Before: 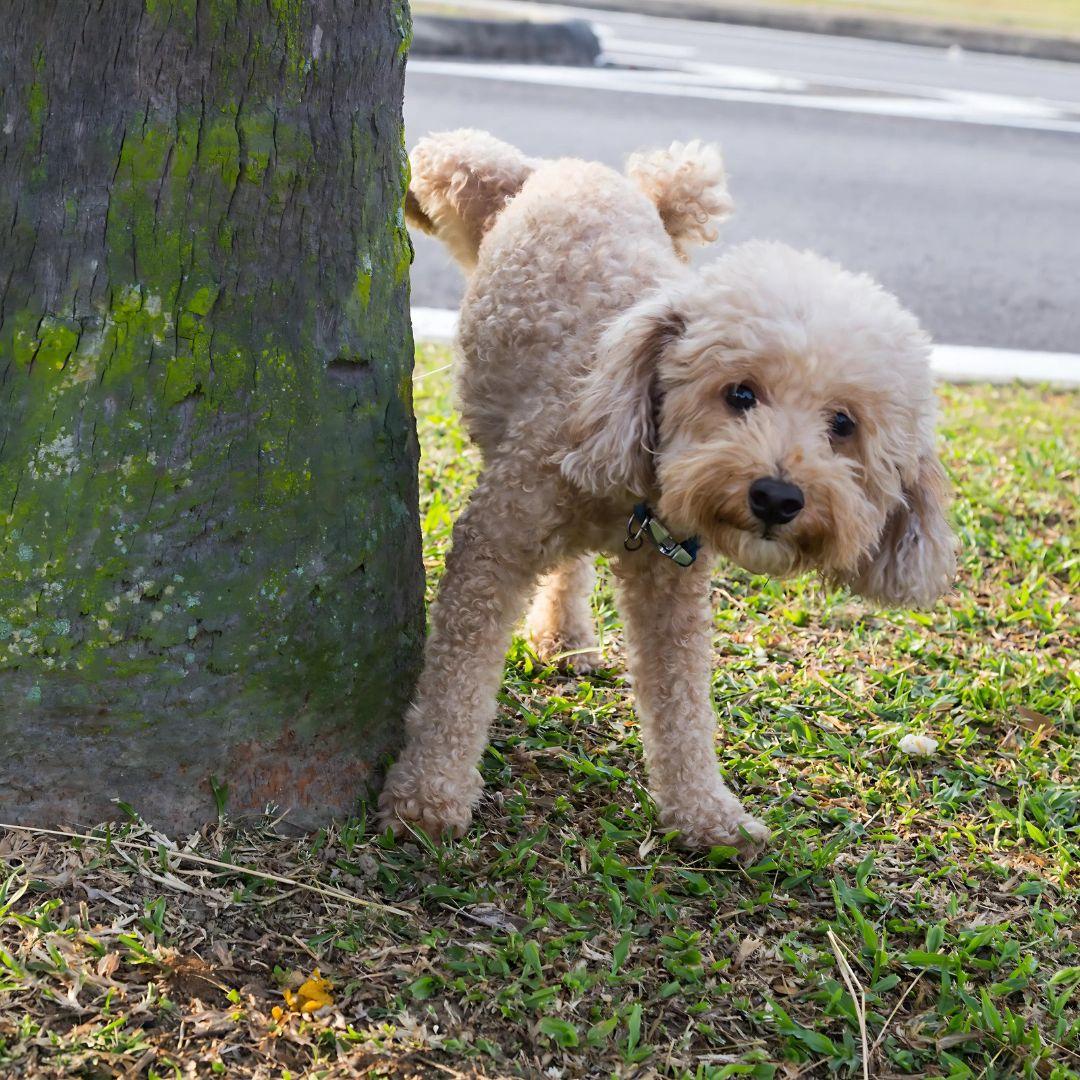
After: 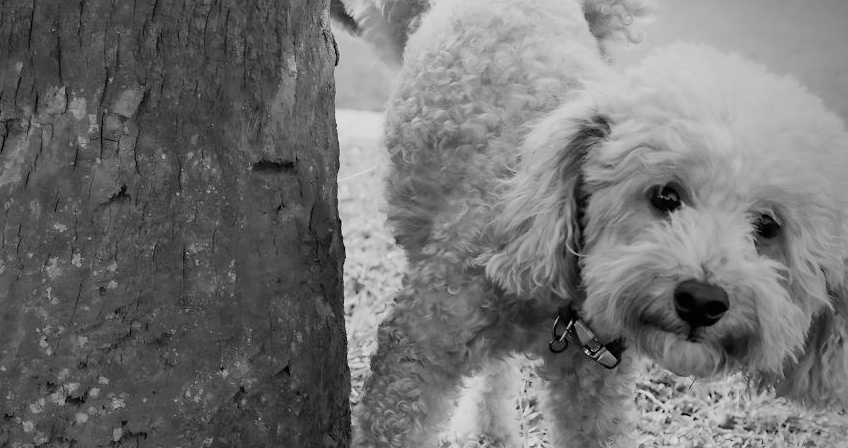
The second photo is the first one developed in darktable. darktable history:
crop: left 7.036%, top 18.398%, right 14.379%, bottom 40.043%
vignetting: brightness -0.629, saturation -0.007, center (-0.028, 0.239)
exposure: exposure 0.2 EV, compensate highlight preservation false
monochrome: on, module defaults
filmic rgb: black relative exposure -7.65 EV, white relative exposure 4.56 EV, hardness 3.61
